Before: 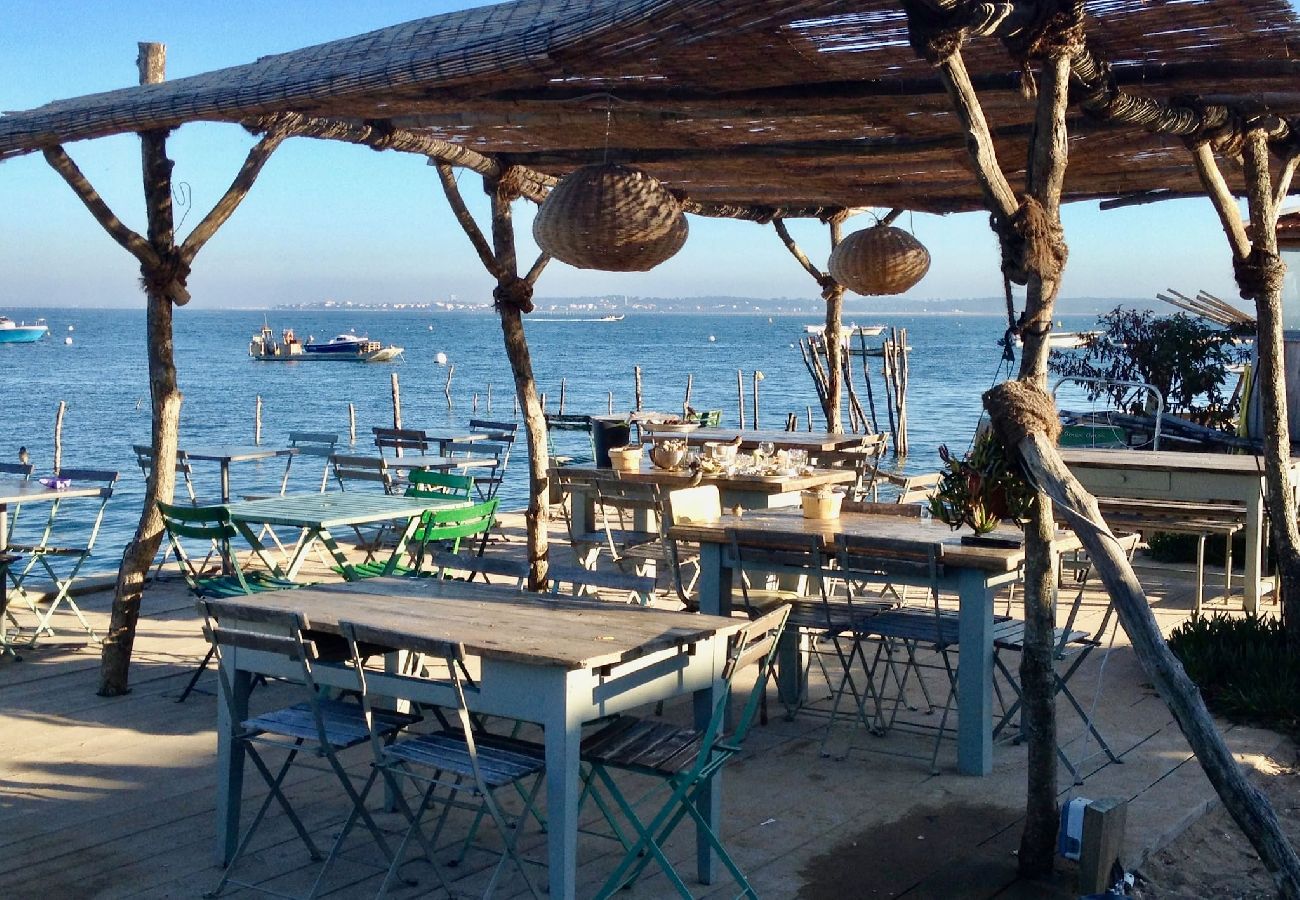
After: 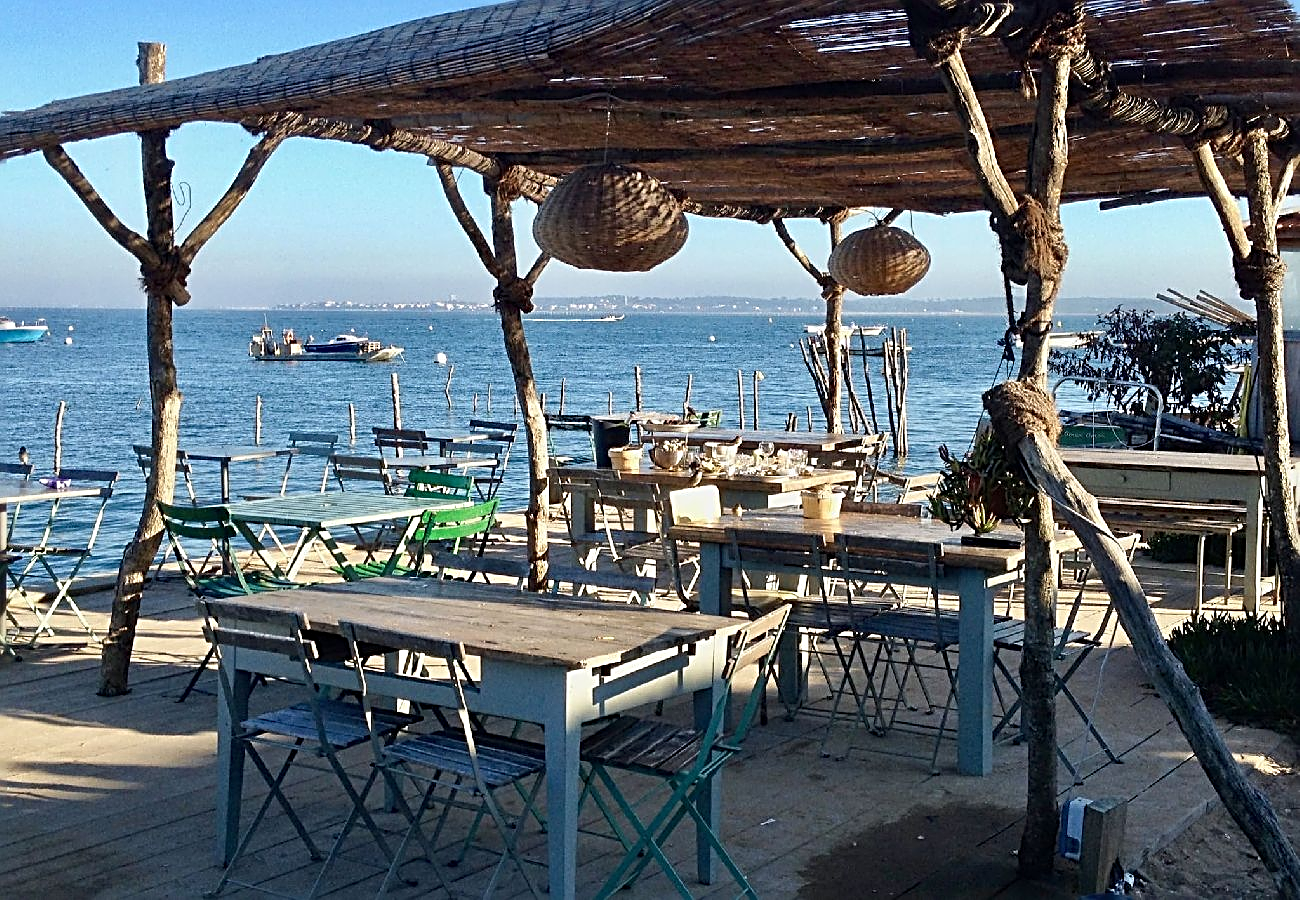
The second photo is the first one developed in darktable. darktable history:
sharpen: radius 2.799, amount 0.728
